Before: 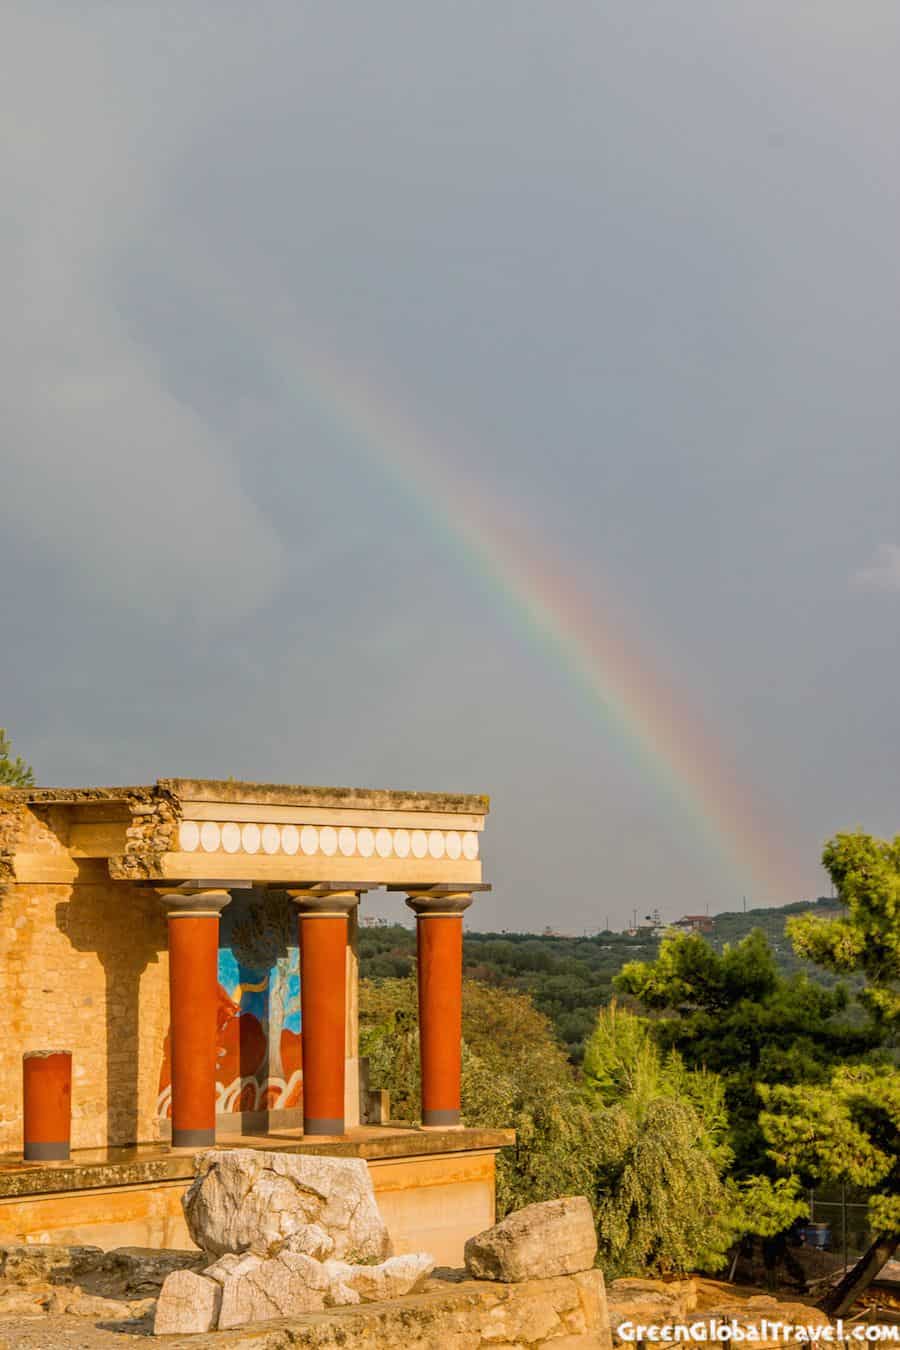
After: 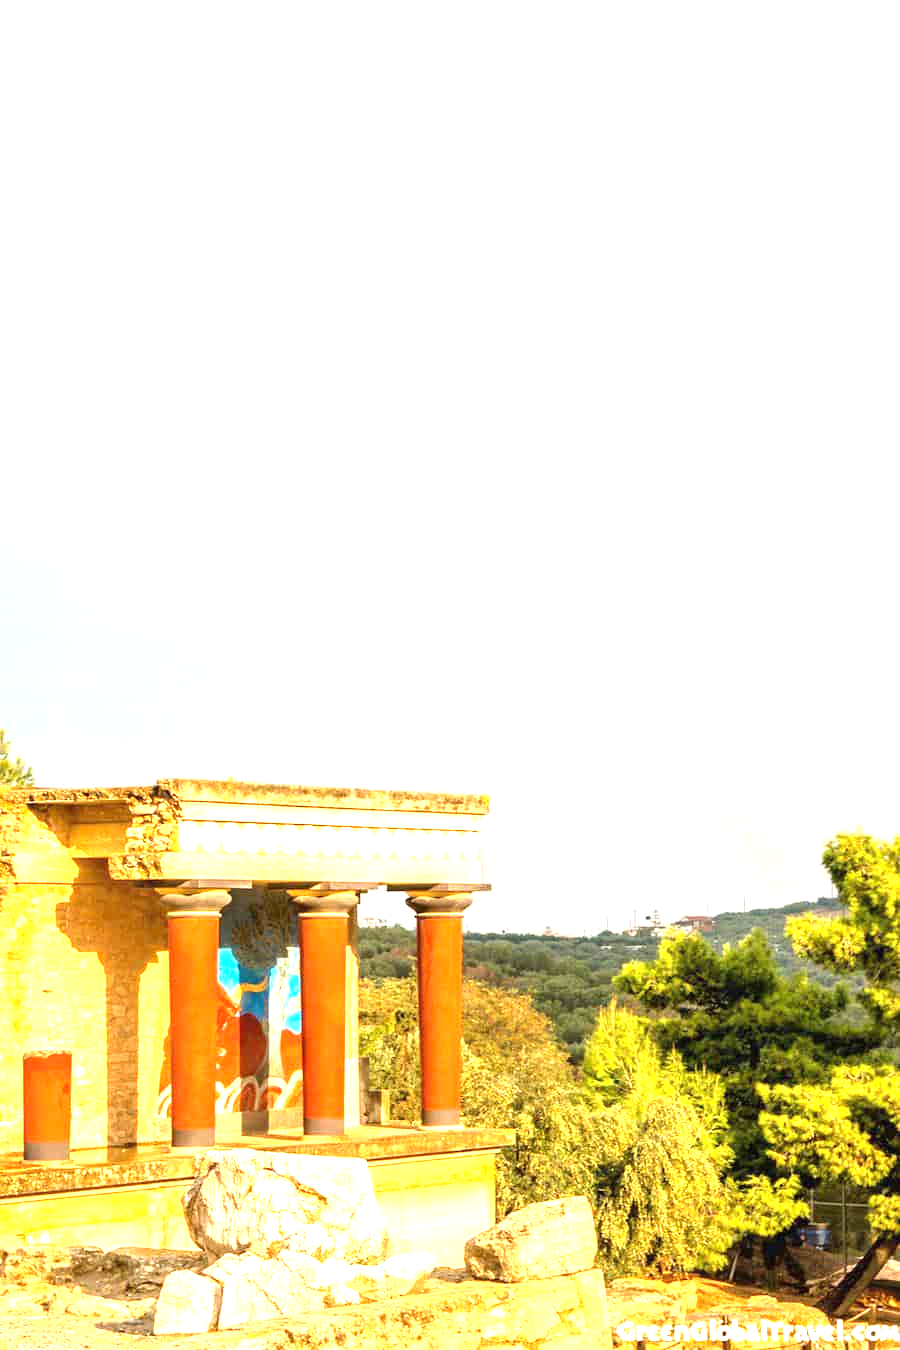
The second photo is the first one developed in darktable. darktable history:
exposure: black level correction 0, exposure 1.9 EV, compensate highlight preservation false
